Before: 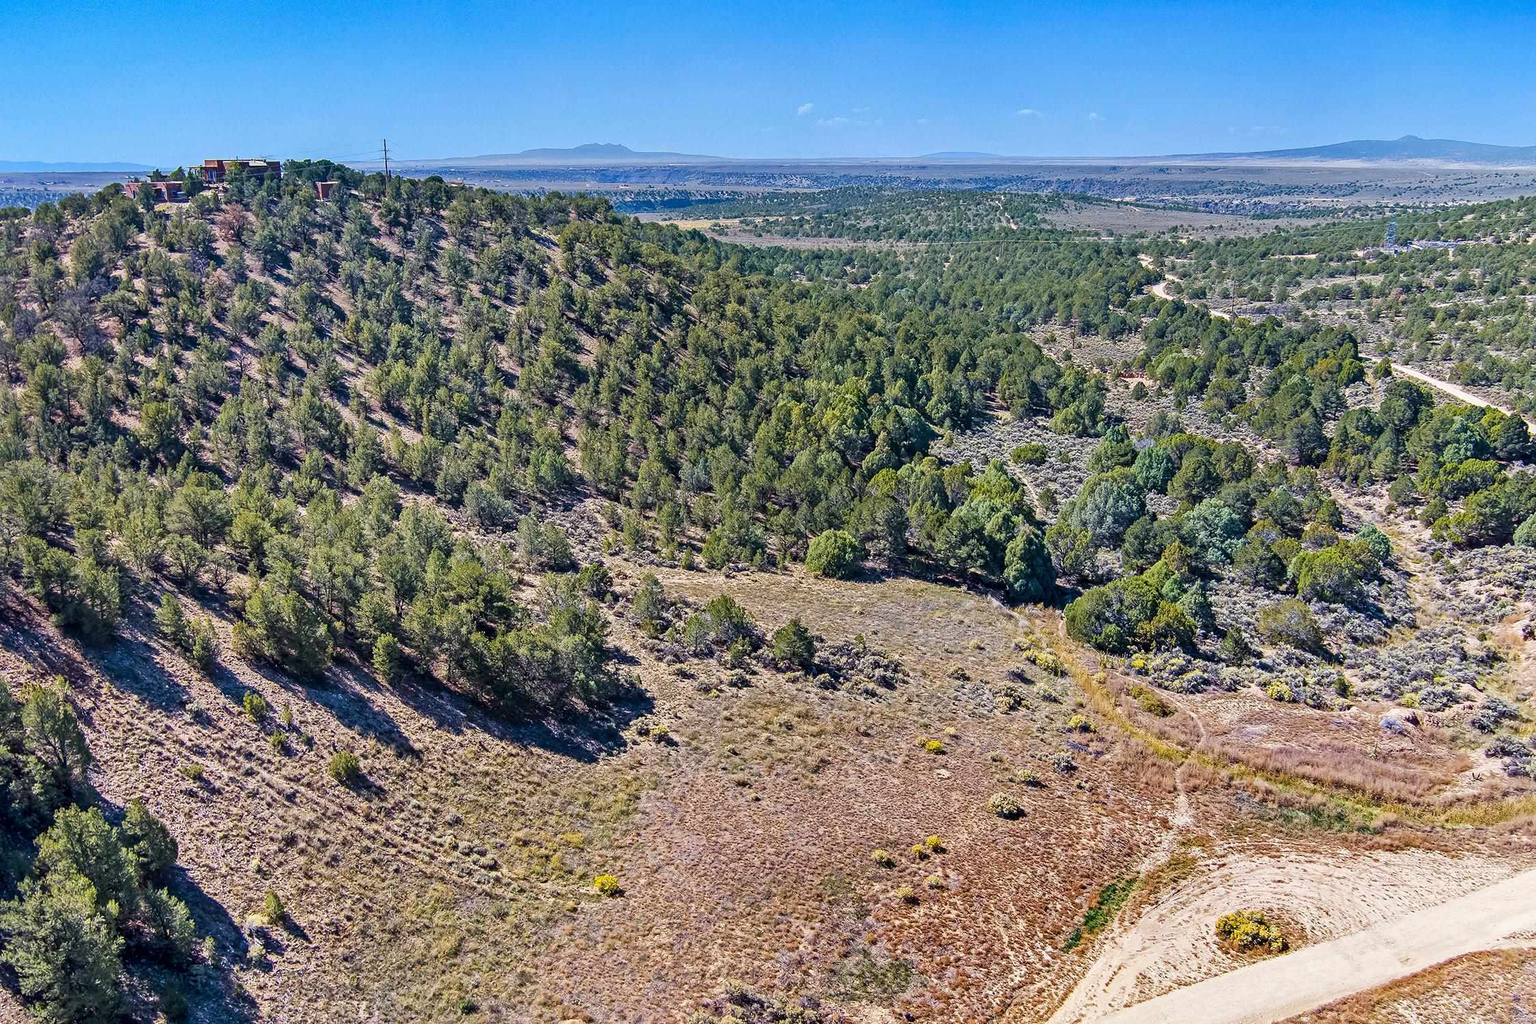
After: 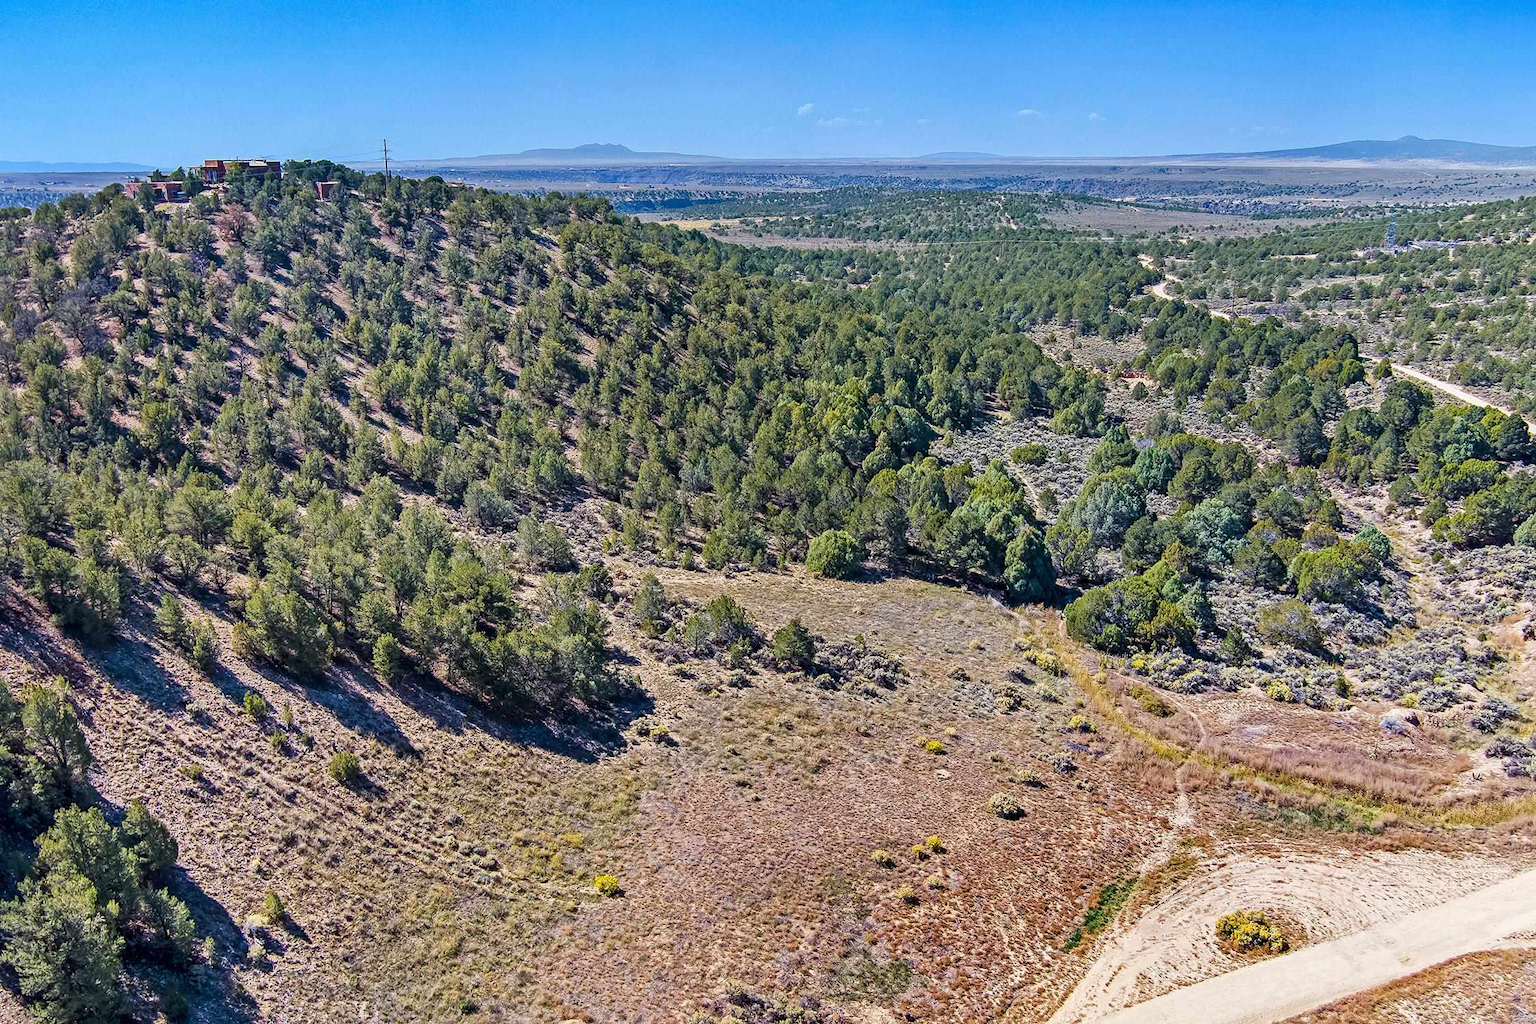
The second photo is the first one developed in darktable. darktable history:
color correction: highlights b* -0.019
